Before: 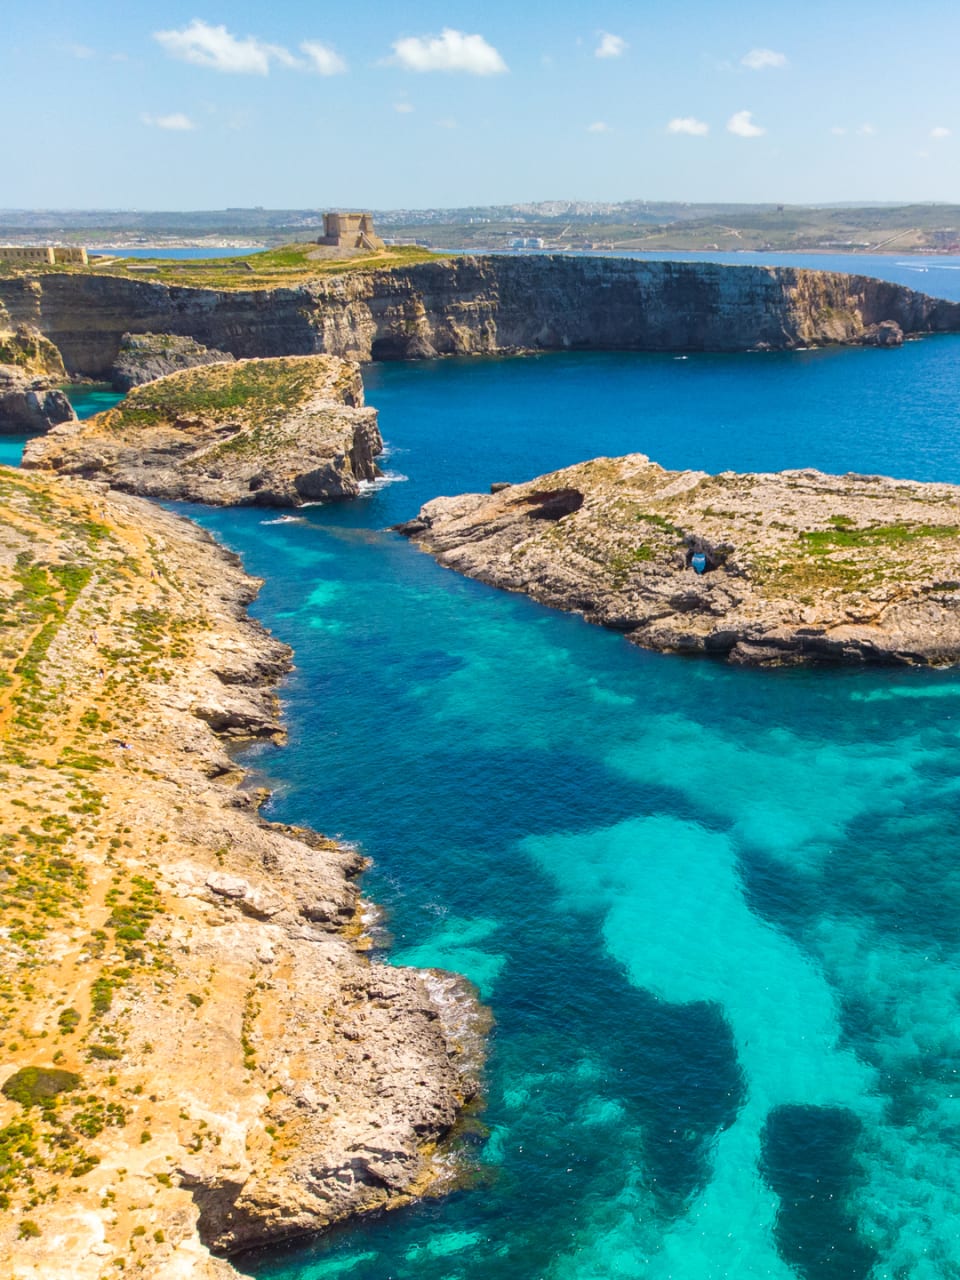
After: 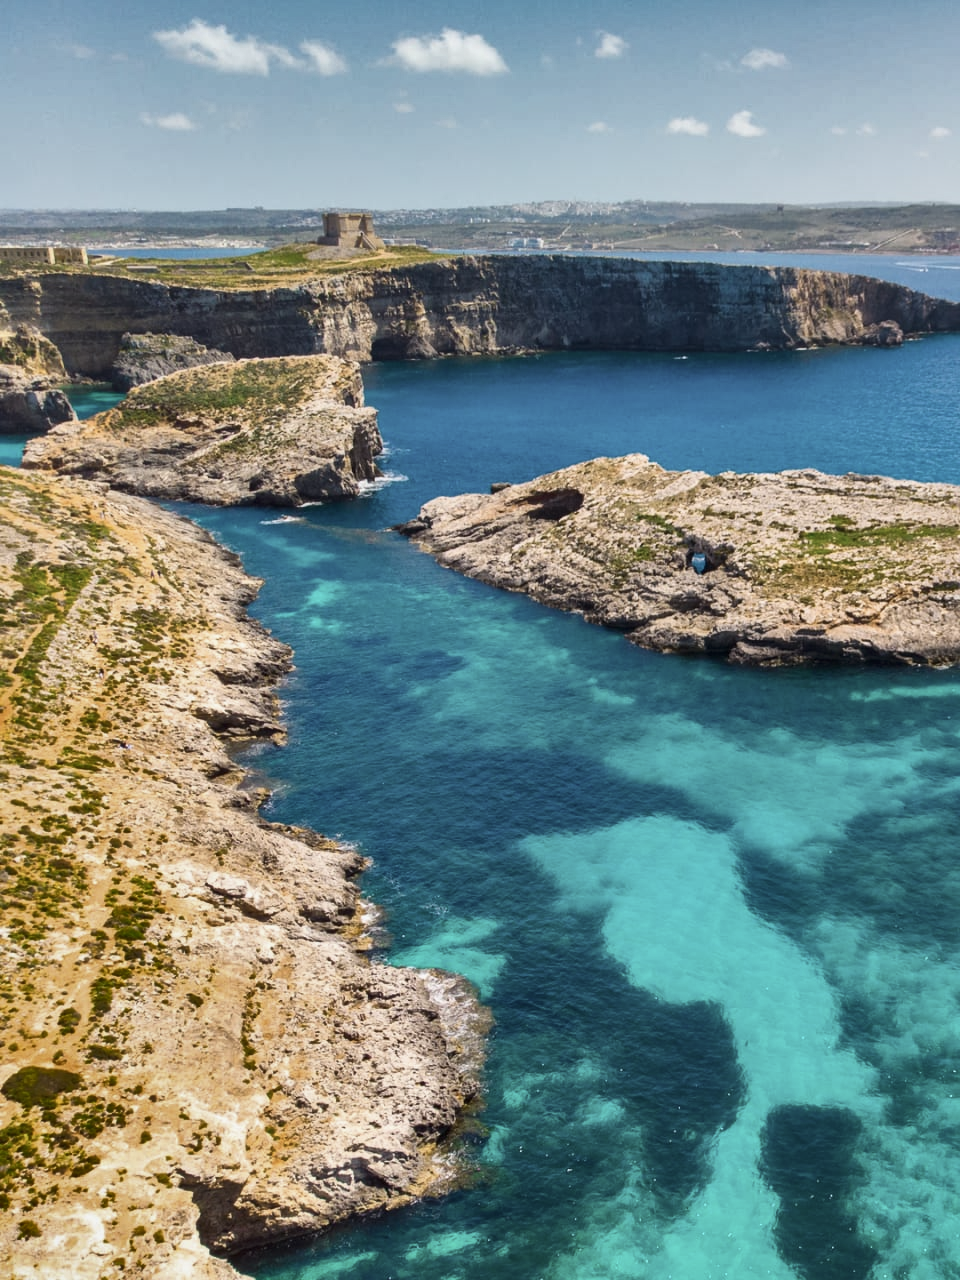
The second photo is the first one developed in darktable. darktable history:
shadows and highlights: white point adjustment -3.64, highlights -63.34, highlights color adjustment 42%, soften with gaussian
local contrast: mode bilateral grid, contrast 20, coarseness 50, detail 120%, midtone range 0.2
contrast brightness saturation: contrast 0.1, saturation -0.3
